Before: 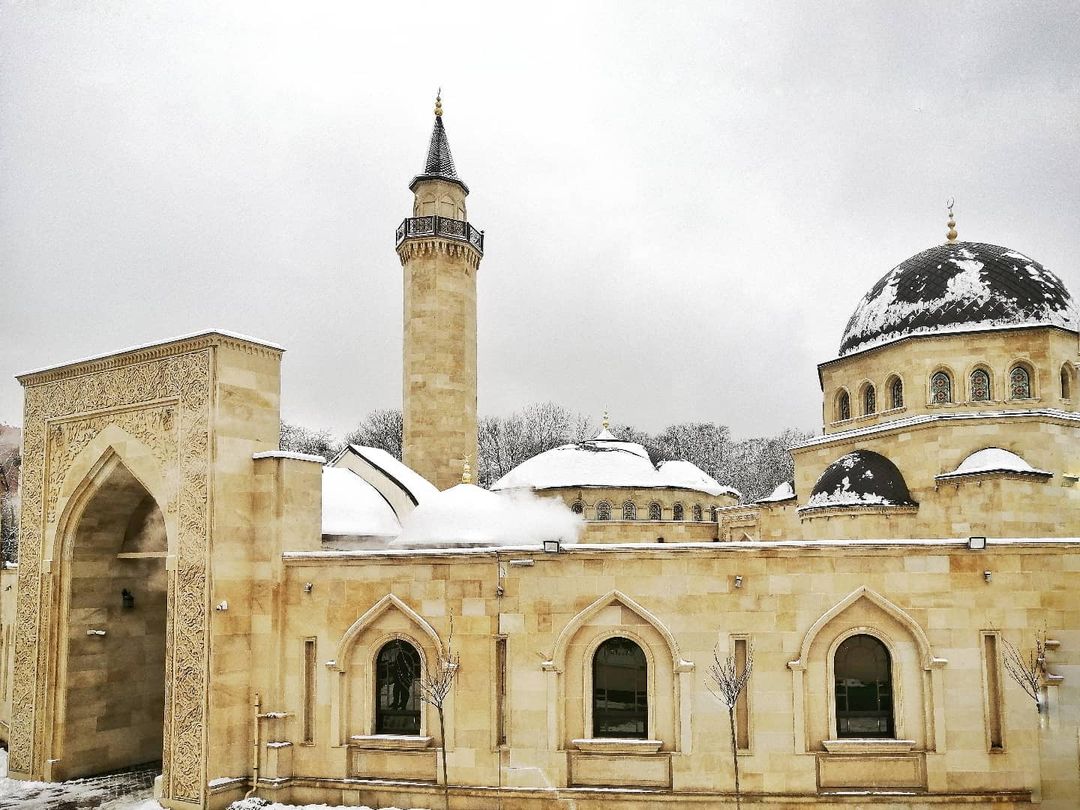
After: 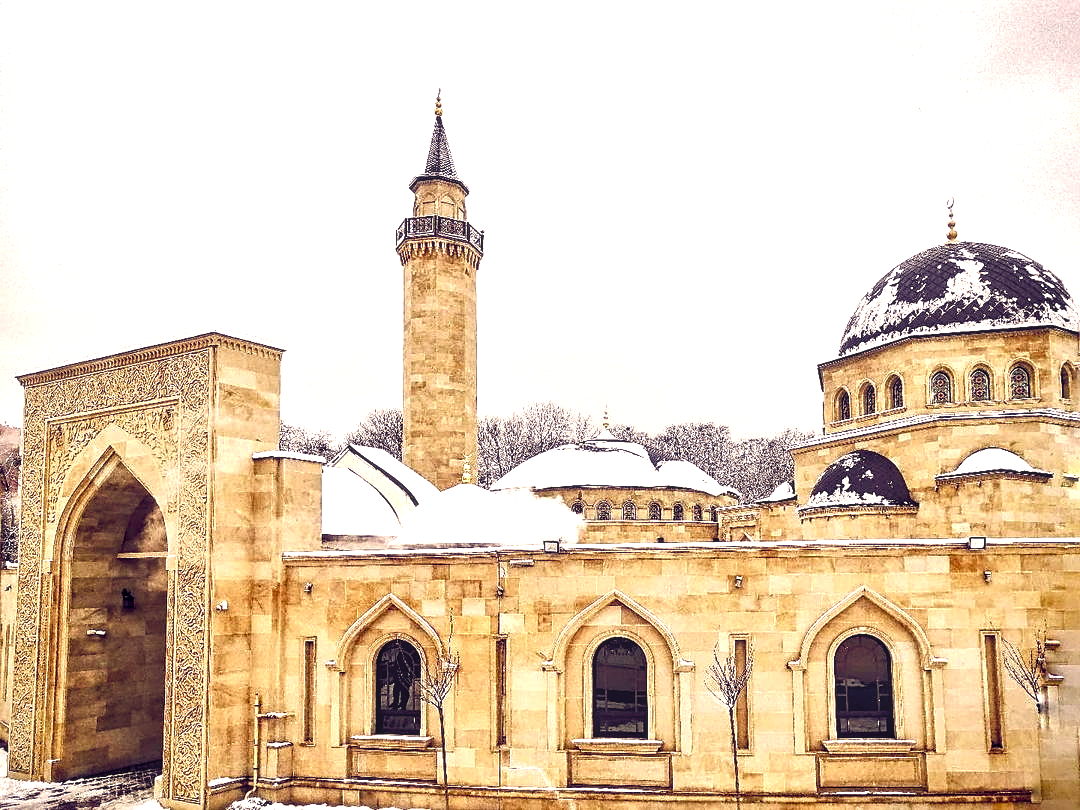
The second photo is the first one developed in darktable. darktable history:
local contrast: on, module defaults
color balance: lift [1.001, 0.997, 0.99, 1.01], gamma [1.007, 1, 0.975, 1.025], gain [1, 1.065, 1.052, 0.935], contrast 13.25%
color balance rgb: shadows lift › chroma 1%, shadows lift › hue 217.2°, power › hue 310.8°, highlights gain › chroma 2%, highlights gain › hue 44.4°, global offset › luminance 0.25%, global offset › hue 171.6°, perceptual saturation grading › global saturation 14.09%, perceptual saturation grading › highlights -30%, perceptual saturation grading › shadows 50.67%, global vibrance 25%, contrast 20%
sharpen: on, module defaults
